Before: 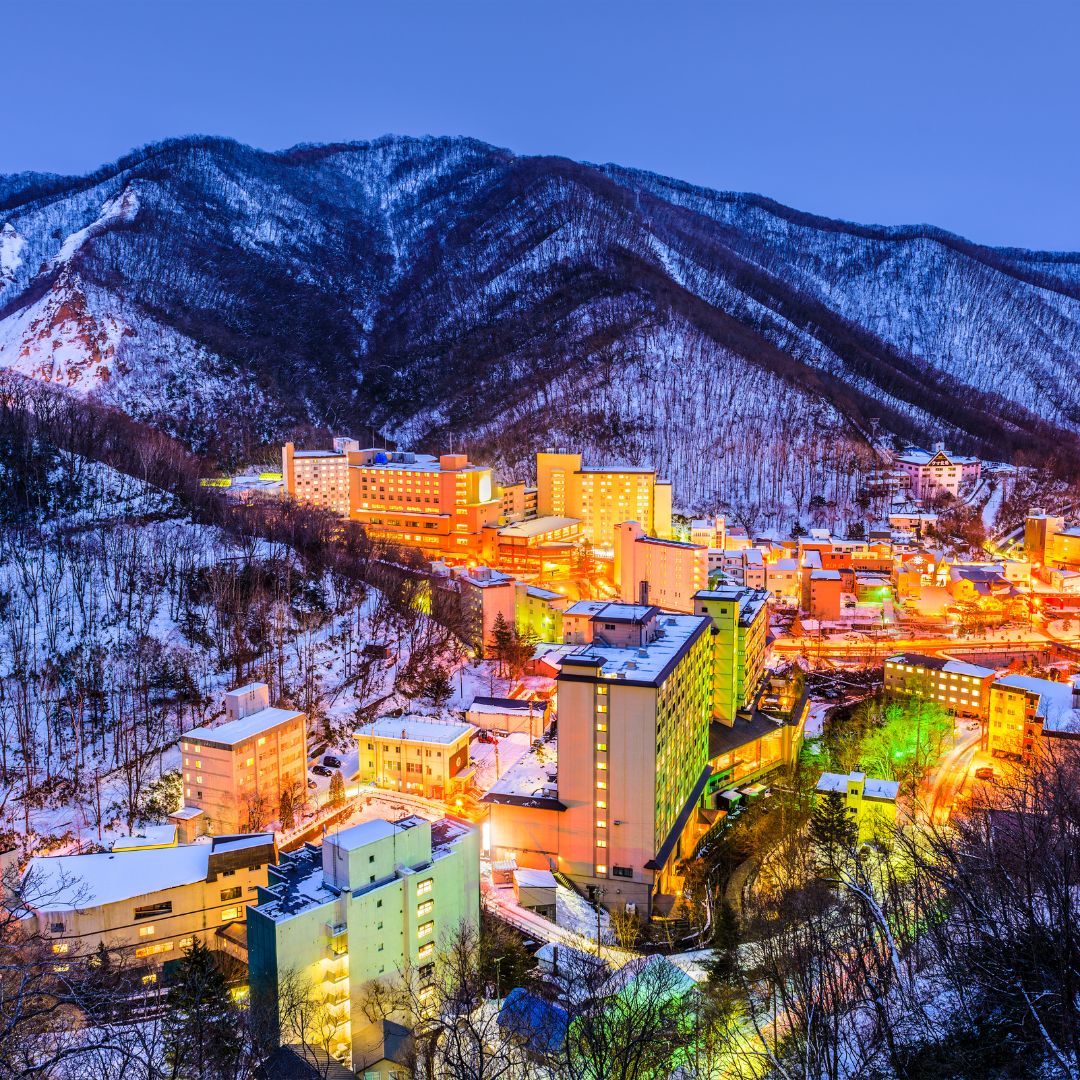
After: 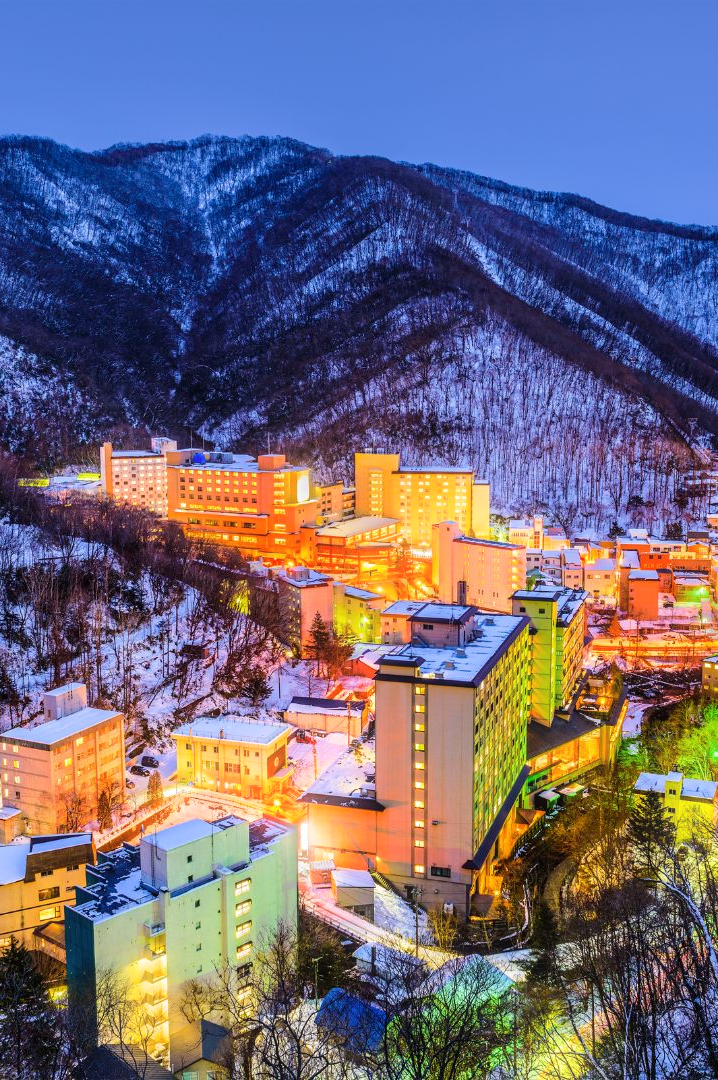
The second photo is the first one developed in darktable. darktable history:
bloom: size 5%, threshold 95%, strength 15%
crop: left 16.899%, right 16.556%
